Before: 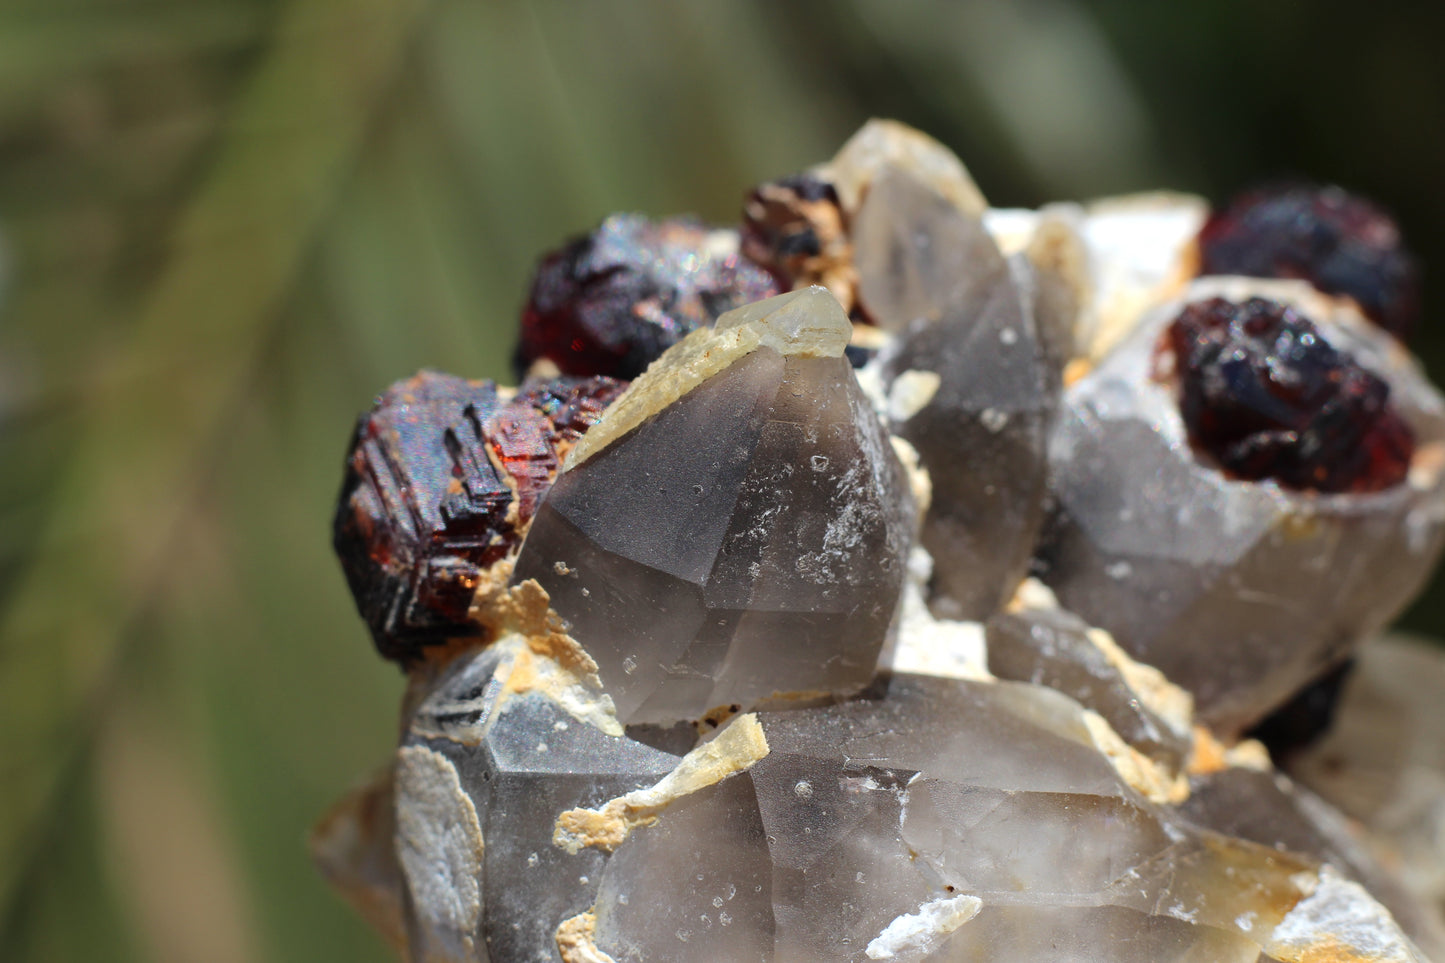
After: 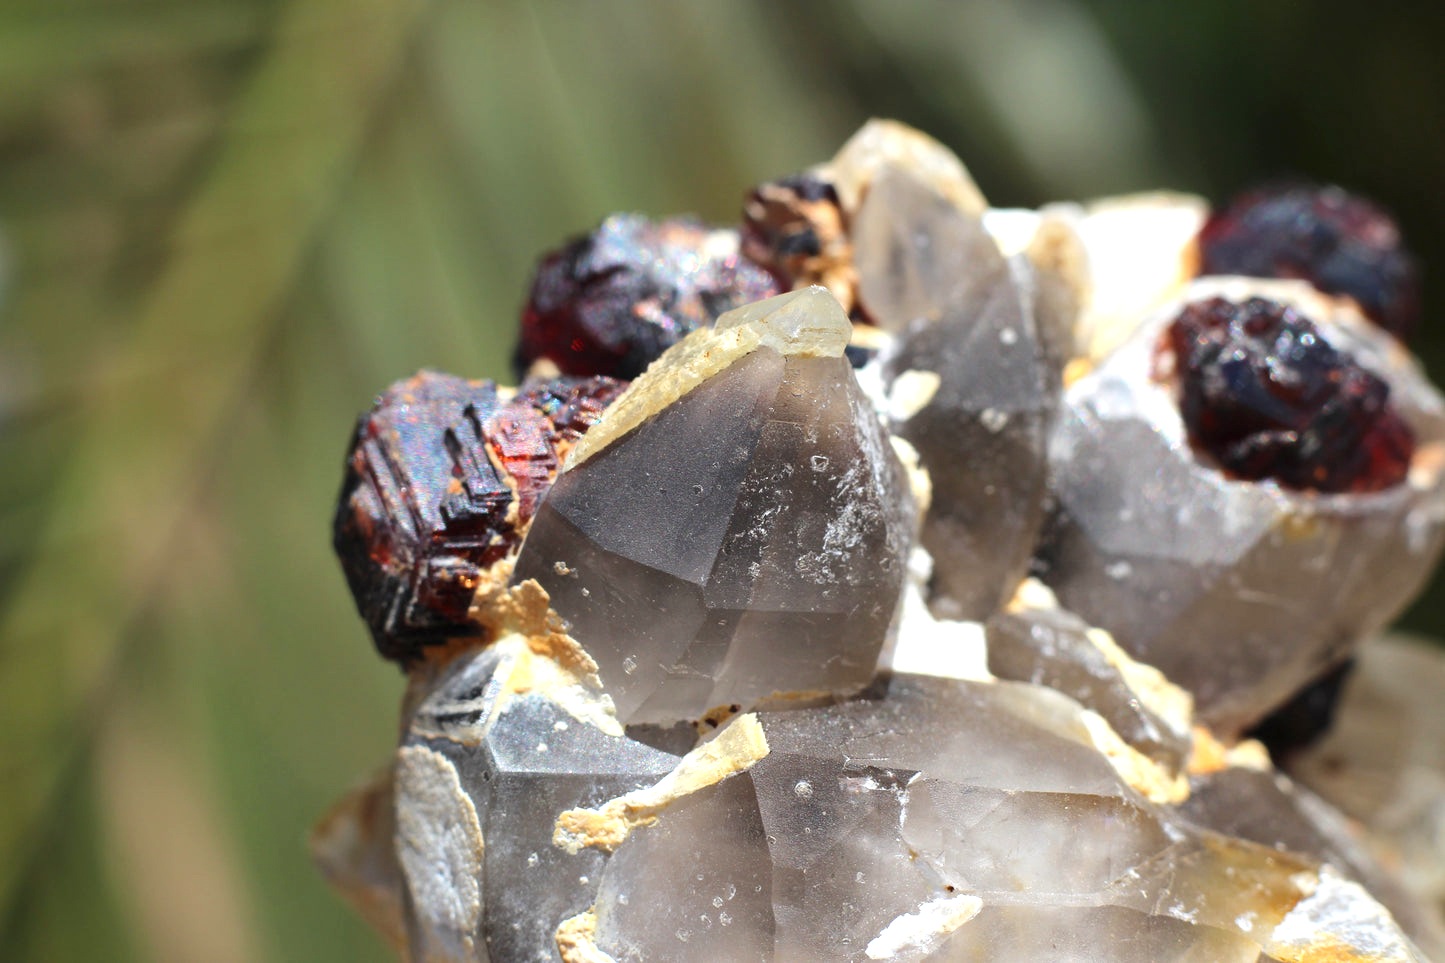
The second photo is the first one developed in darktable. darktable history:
vignetting: fall-off start 92.25%, saturation 0.372, unbound false
exposure: exposure 0.61 EV, compensate highlight preservation false
